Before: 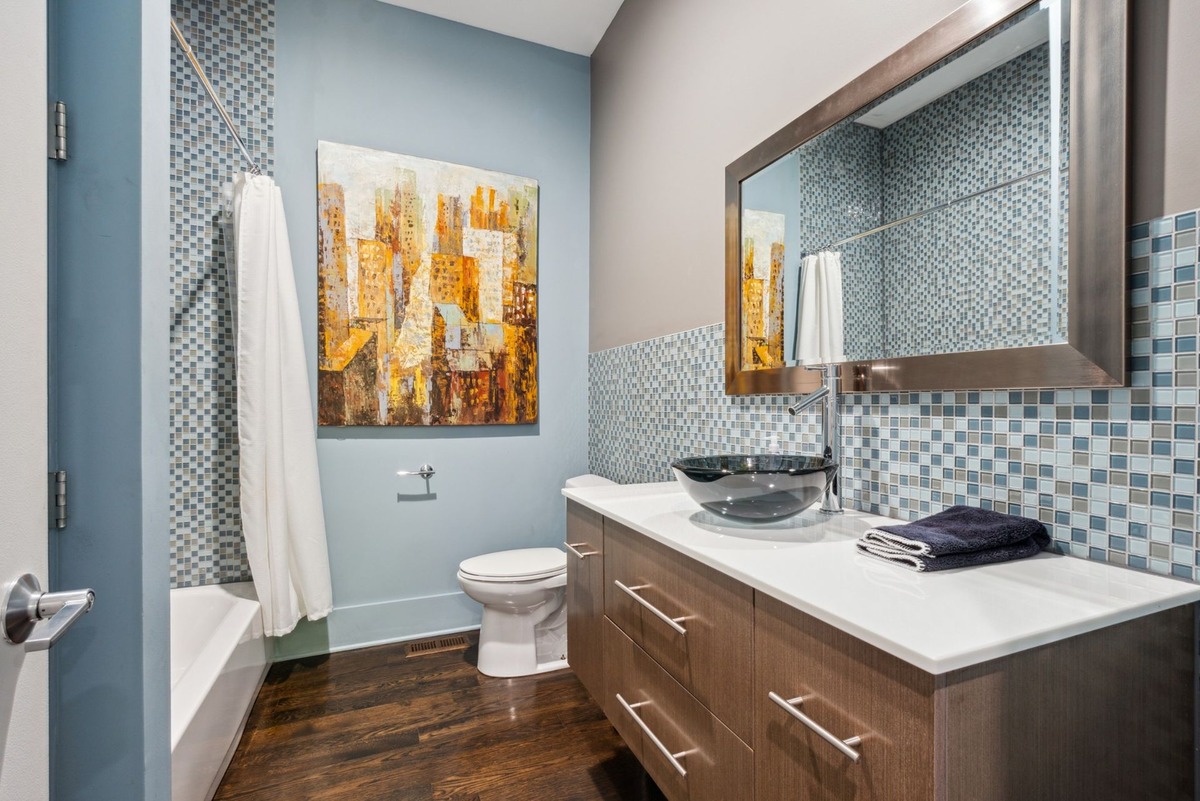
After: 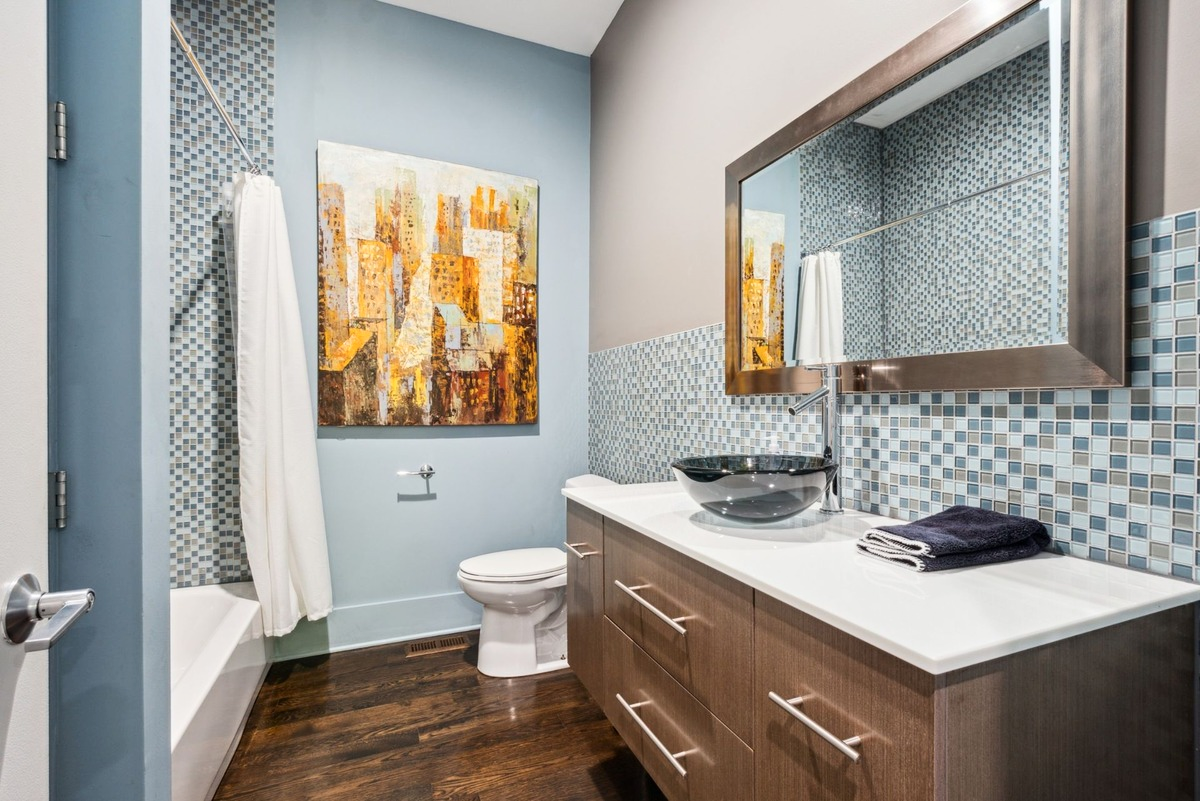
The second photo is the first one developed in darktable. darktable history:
contrast brightness saturation: contrast 0.15, brightness 0.044
